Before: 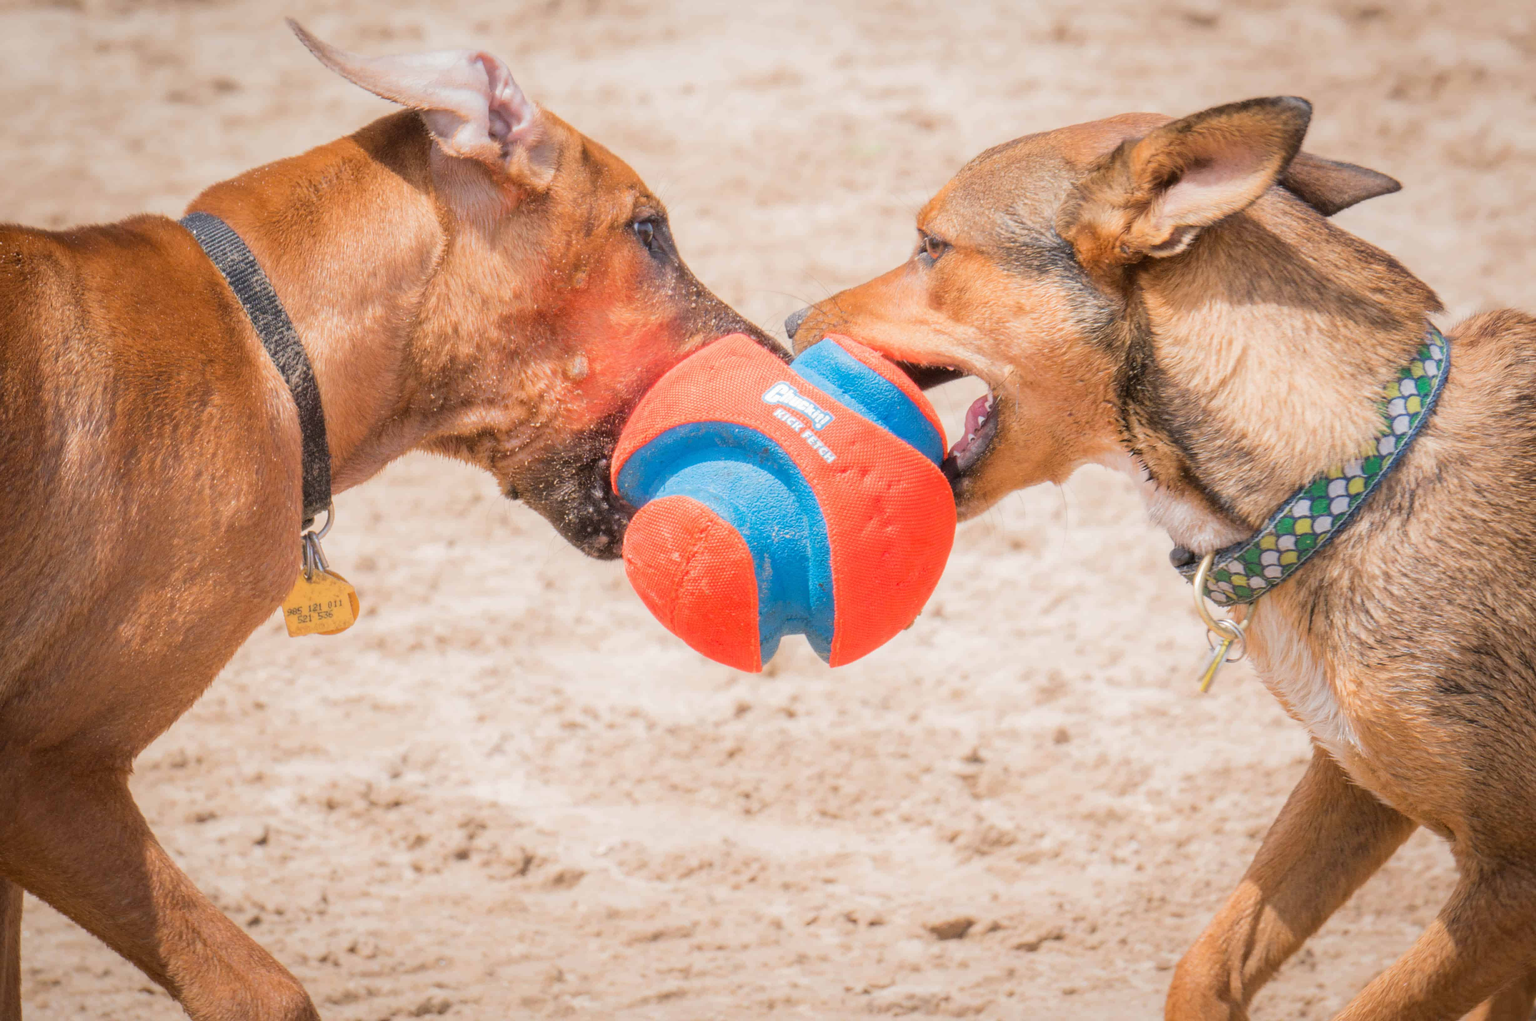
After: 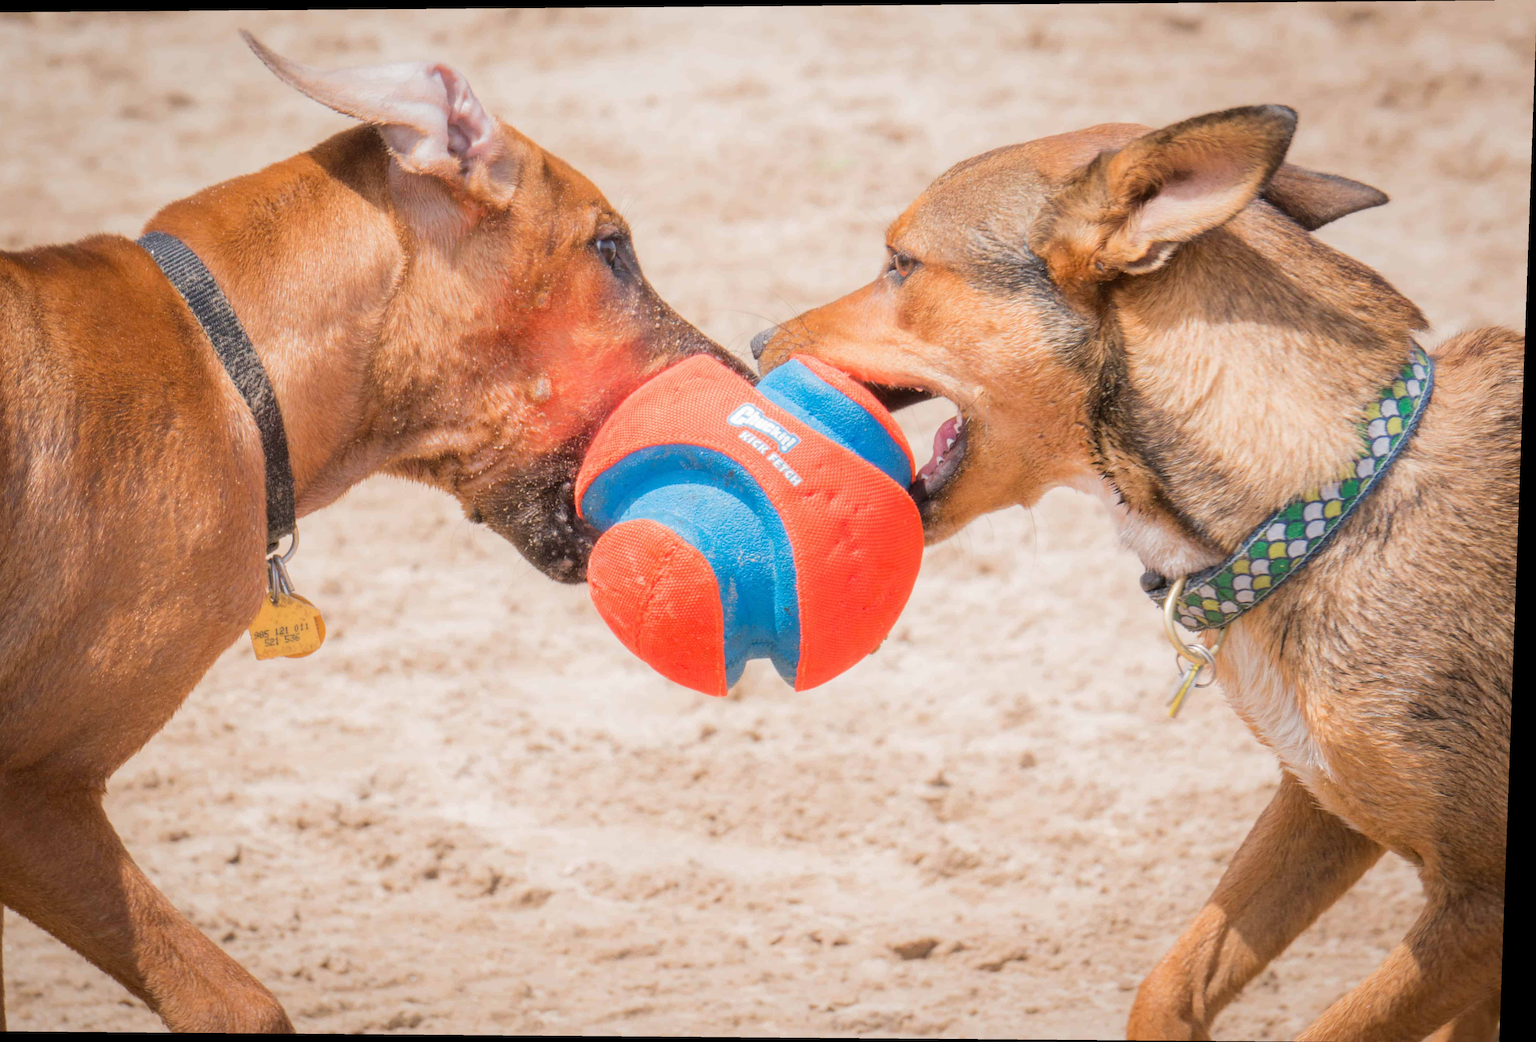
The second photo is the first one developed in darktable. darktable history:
rotate and perspective: lens shift (vertical) 0.048, lens shift (horizontal) -0.024, automatic cropping off
crop and rotate: left 3.238%
